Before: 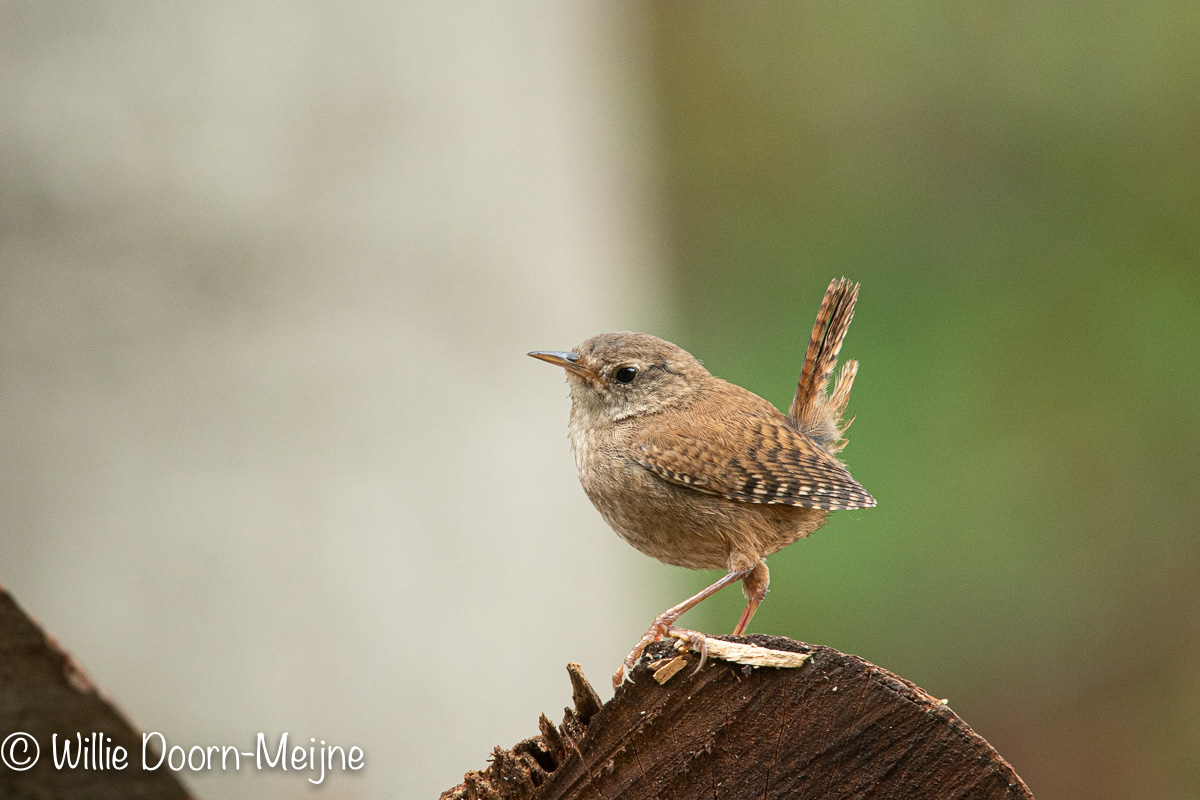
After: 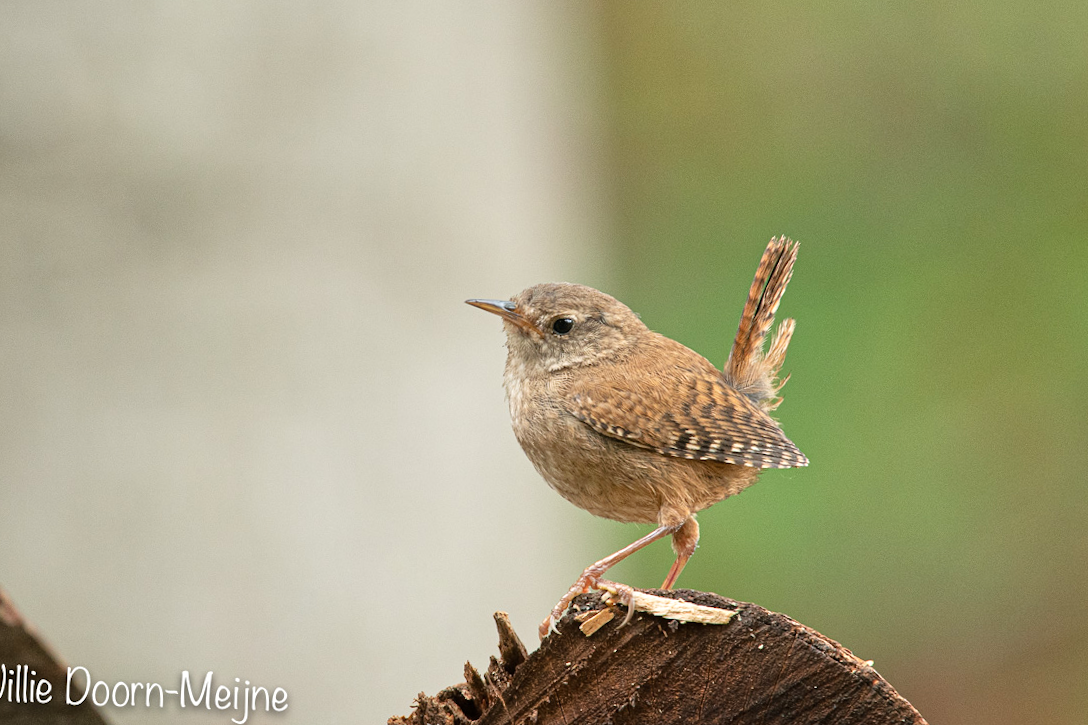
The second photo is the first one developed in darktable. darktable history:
tone equalizer: -8 EV 0.001 EV, -7 EV -0.004 EV, -6 EV 0.009 EV, -5 EV 0.032 EV, -4 EV 0.276 EV, -3 EV 0.644 EV, -2 EV 0.584 EV, -1 EV 0.187 EV, +0 EV 0.024 EV
crop and rotate: angle -1.96°, left 3.097%, top 4.154%, right 1.586%, bottom 0.529%
